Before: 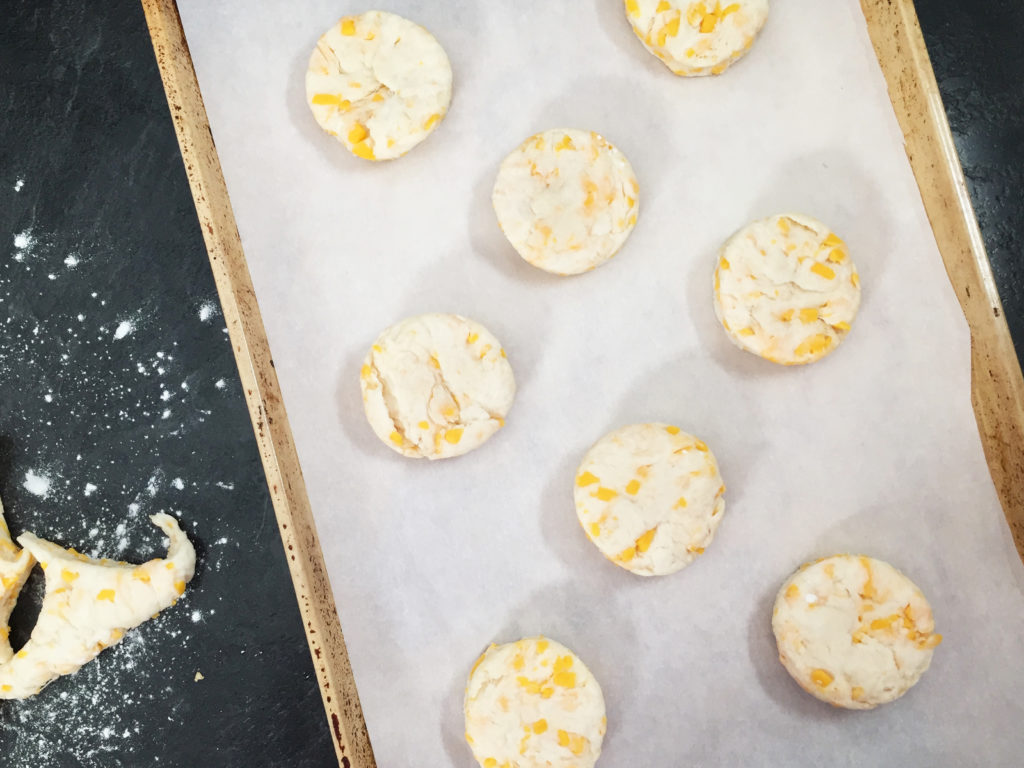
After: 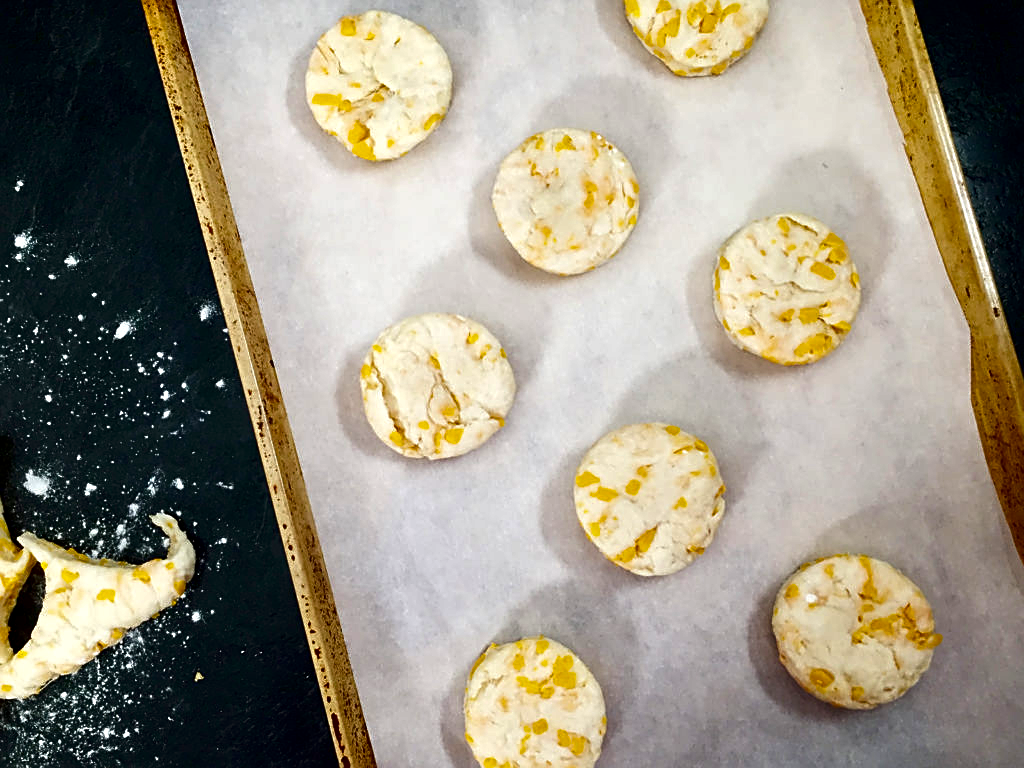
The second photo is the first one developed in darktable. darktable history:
local contrast: highlights 104%, shadows 103%, detail 131%, midtone range 0.2
sharpen: on, module defaults
shadows and highlights: shadows -12.4, white point adjustment 3.98, highlights 28.79, highlights color adjustment 0.604%
color balance rgb: global offset › luminance 0.221%, linear chroma grading › global chroma 14.377%, perceptual saturation grading › global saturation 30.998%, global vibrance 20%
contrast brightness saturation: brightness -0.511
